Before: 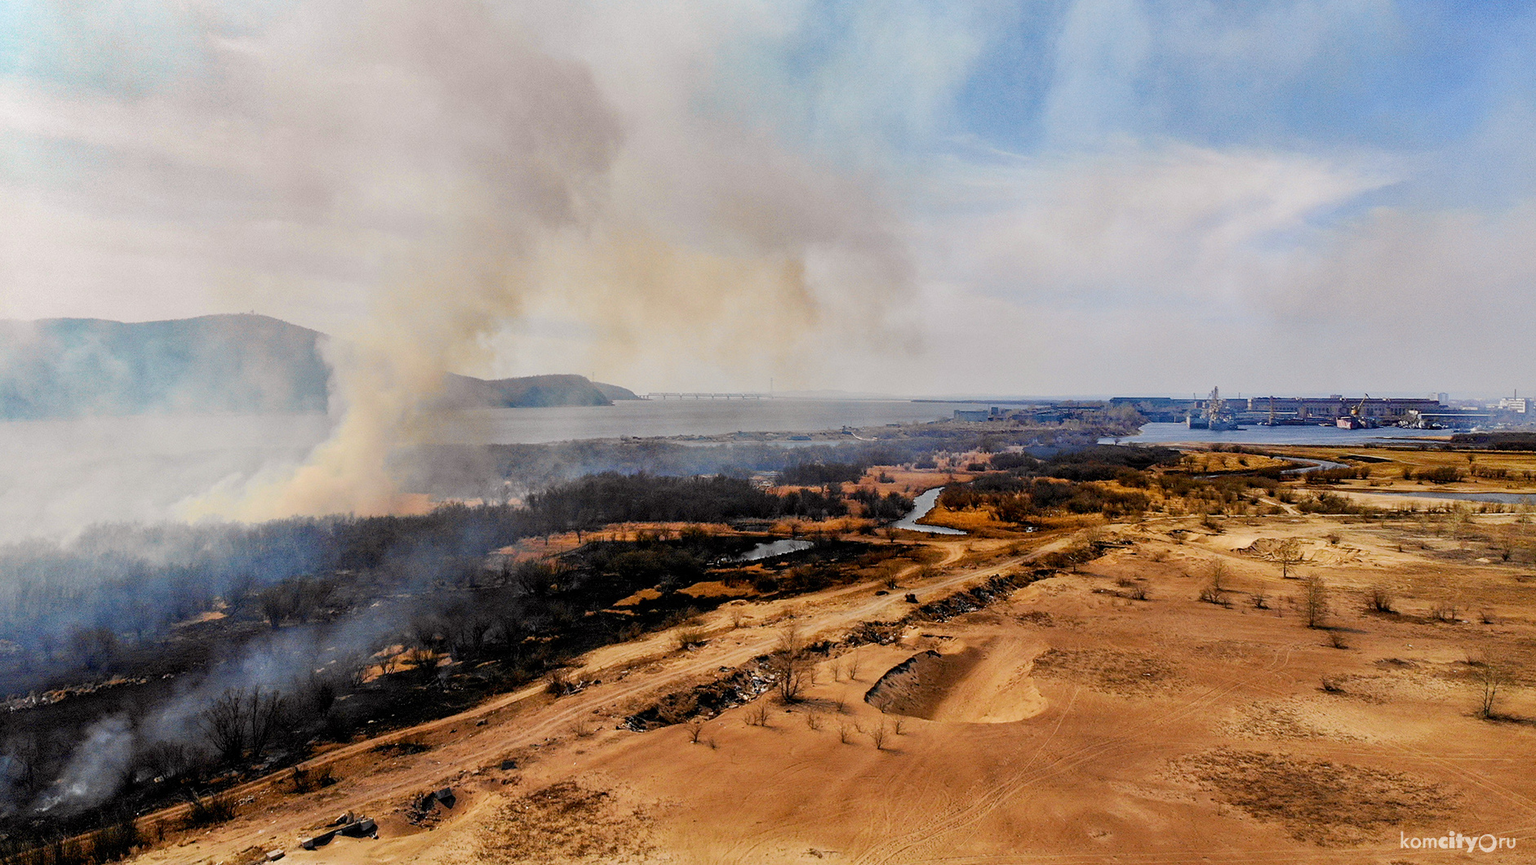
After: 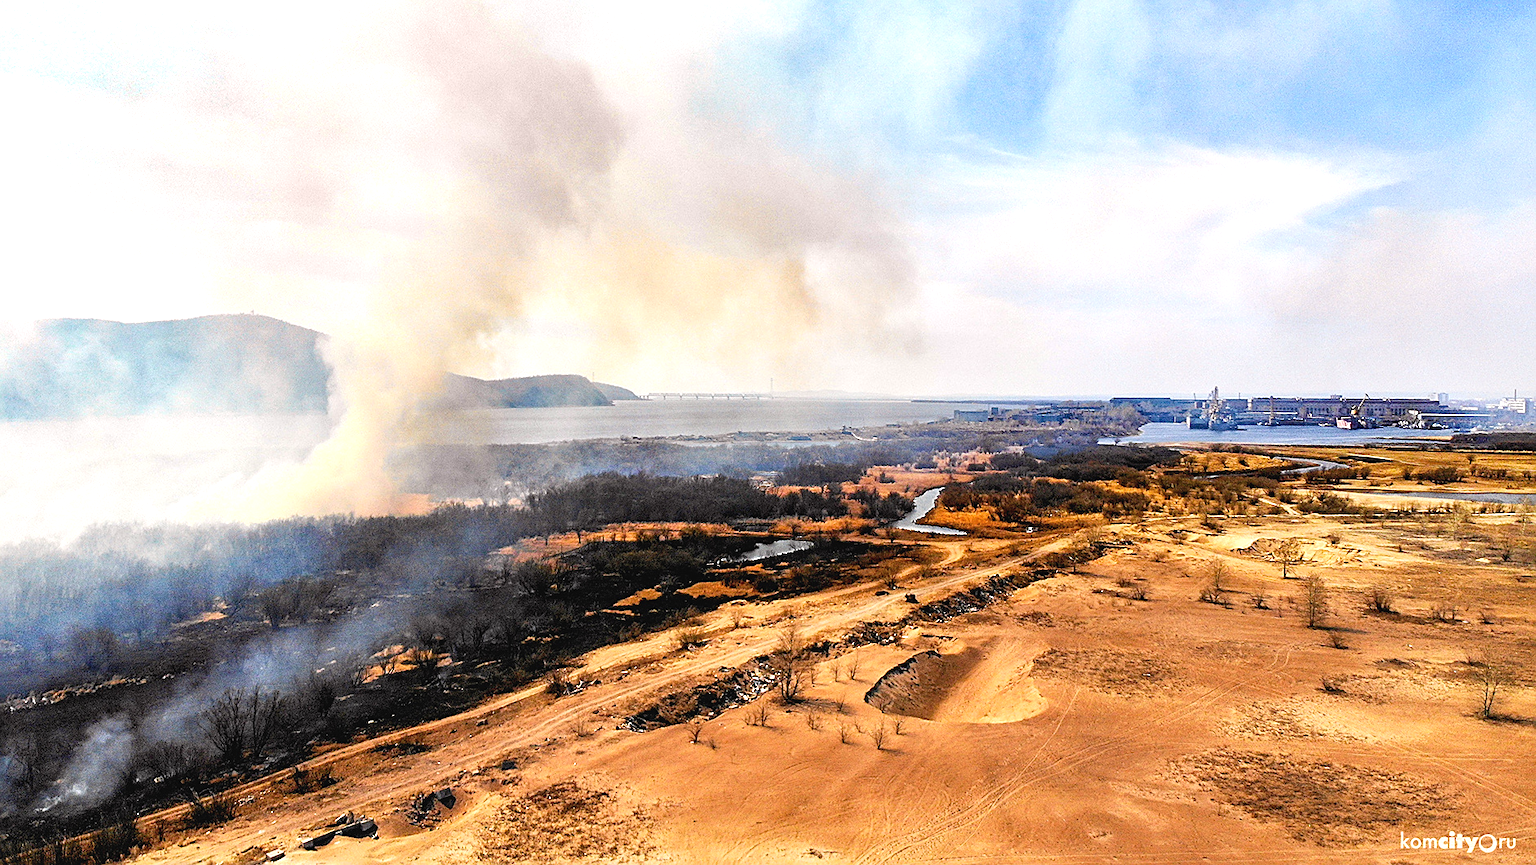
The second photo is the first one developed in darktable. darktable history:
sharpen: on, module defaults
exposure: black level correction 0, exposure 1.095 EV, compensate highlight preservation false
tone curve: curves: ch0 [(0, 0.029) (0.253, 0.237) (1, 0.945)]; ch1 [(0, 0) (0.401, 0.42) (0.442, 0.47) (0.492, 0.498) (0.511, 0.523) (0.557, 0.565) (0.66, 0.683) (1, 1)]; ch2 [(0, 0) (0.394, 0.413) (0.5, 0.5) (0.578, 0.568) (1, 1)], preserve colors none
